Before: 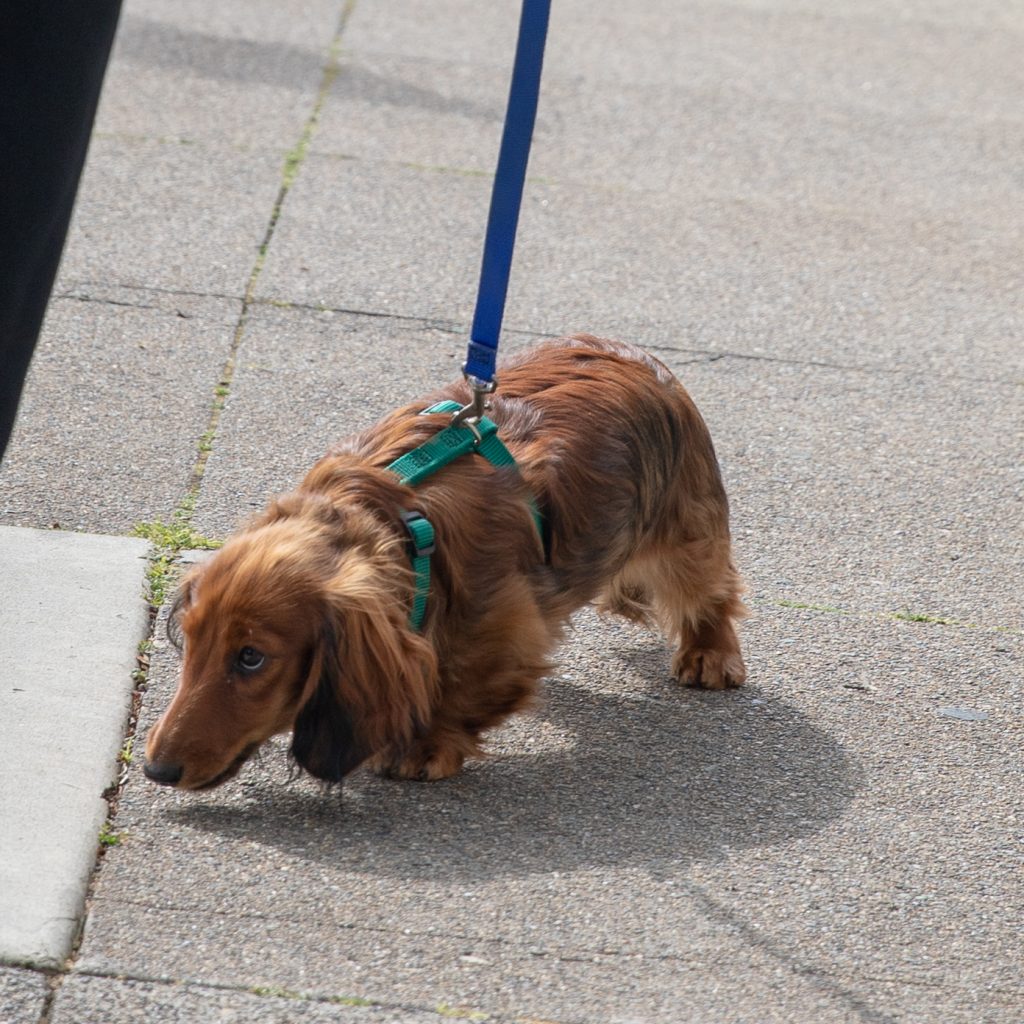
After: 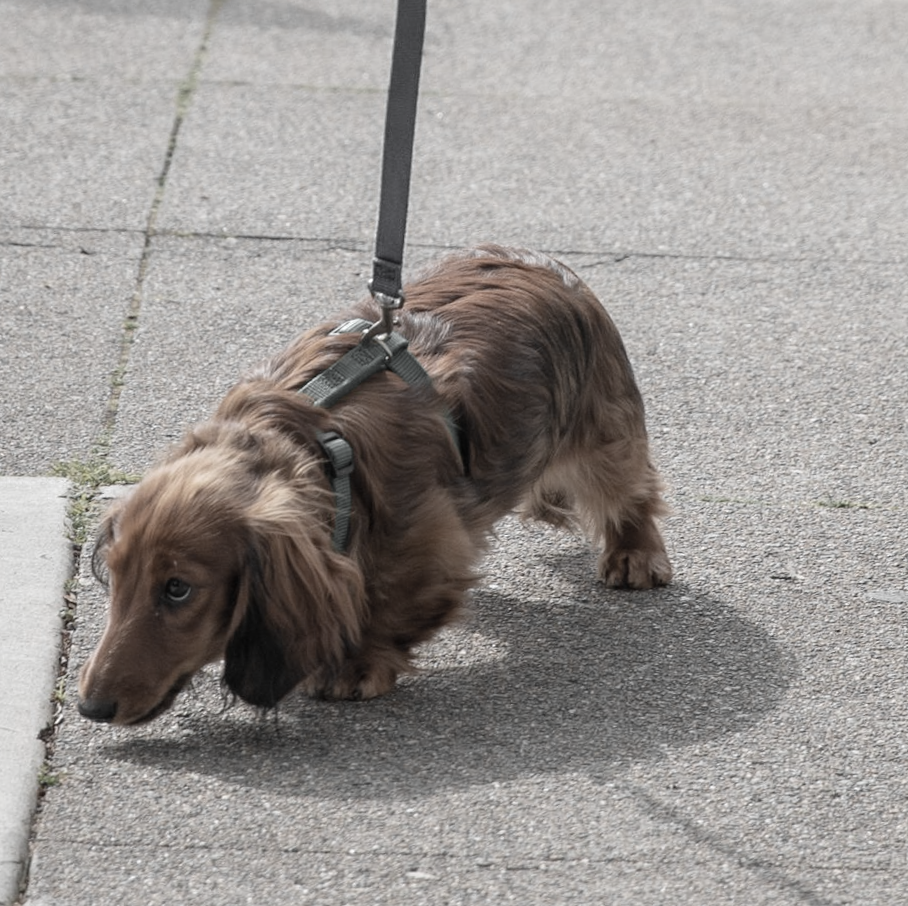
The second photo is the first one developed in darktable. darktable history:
crop and rotate: angle 3.89°, left 5.49%, top 5.716%
exposure: exposure 0.017 EV, compensate exposure bias true, compensate highlight preservation false
color zones: curves: ch0 [(0, 0.613) (0.01, 0.613) (0.245, 0.448) (0.498, 0.529) (0.642, 0.665) (0.879, 0.777) (0.99, 0.613)]; ch1 [(0, 0.035) (0.121, 0.189) (0.259, 0.197) (0.415, 0.061) (0.589, 0.022) (0.732, 0.022) (0.857, 0.026) (0.991, 0.053)]
